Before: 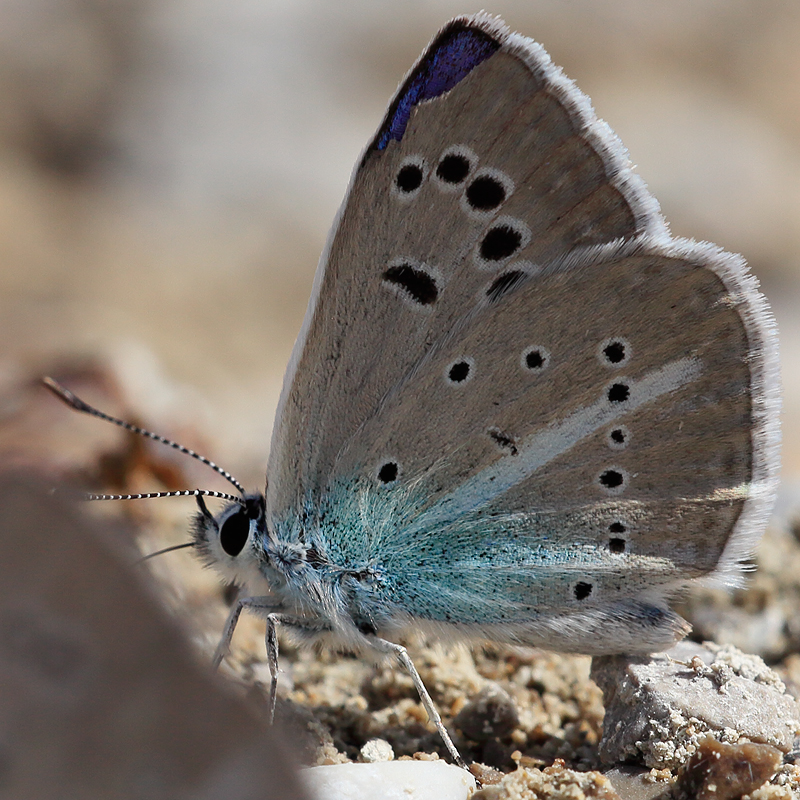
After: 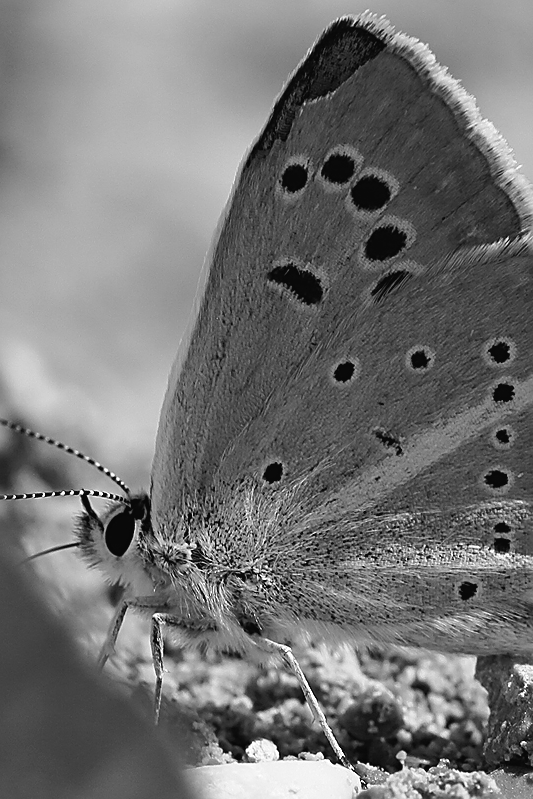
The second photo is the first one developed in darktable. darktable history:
monochrome: on, module defaults
crop and rotate: left 14.436%, right 18.898%
sharpen: on, module defaults
tone curve: curves: ch0 [(0, 0.021) (0.059, 0.053) (0.197, 0.191) (0.32, 0.311) (0.495, 0.505) (0.725, 0.731) (0.89, 0.919) (1, 1)]; ch1 [(0, 0) (0.094, 0.081) (0.285, 0.299) (0.401, 0.424) (0.453, 0.439) (0.495, 0.496) (0.54, 0.55) (0.615, 0.637) (0.657, 0.683) (1, 1)]; ch2 [(0, 0) (0.257, 0.217) (0.43, 0.421) (0.498, 0.507) (0.547, 0.539) (0.595, 0.56) (0.644, 0.599) (1, 1)], color space Lab, independent channels, preserve colors none
